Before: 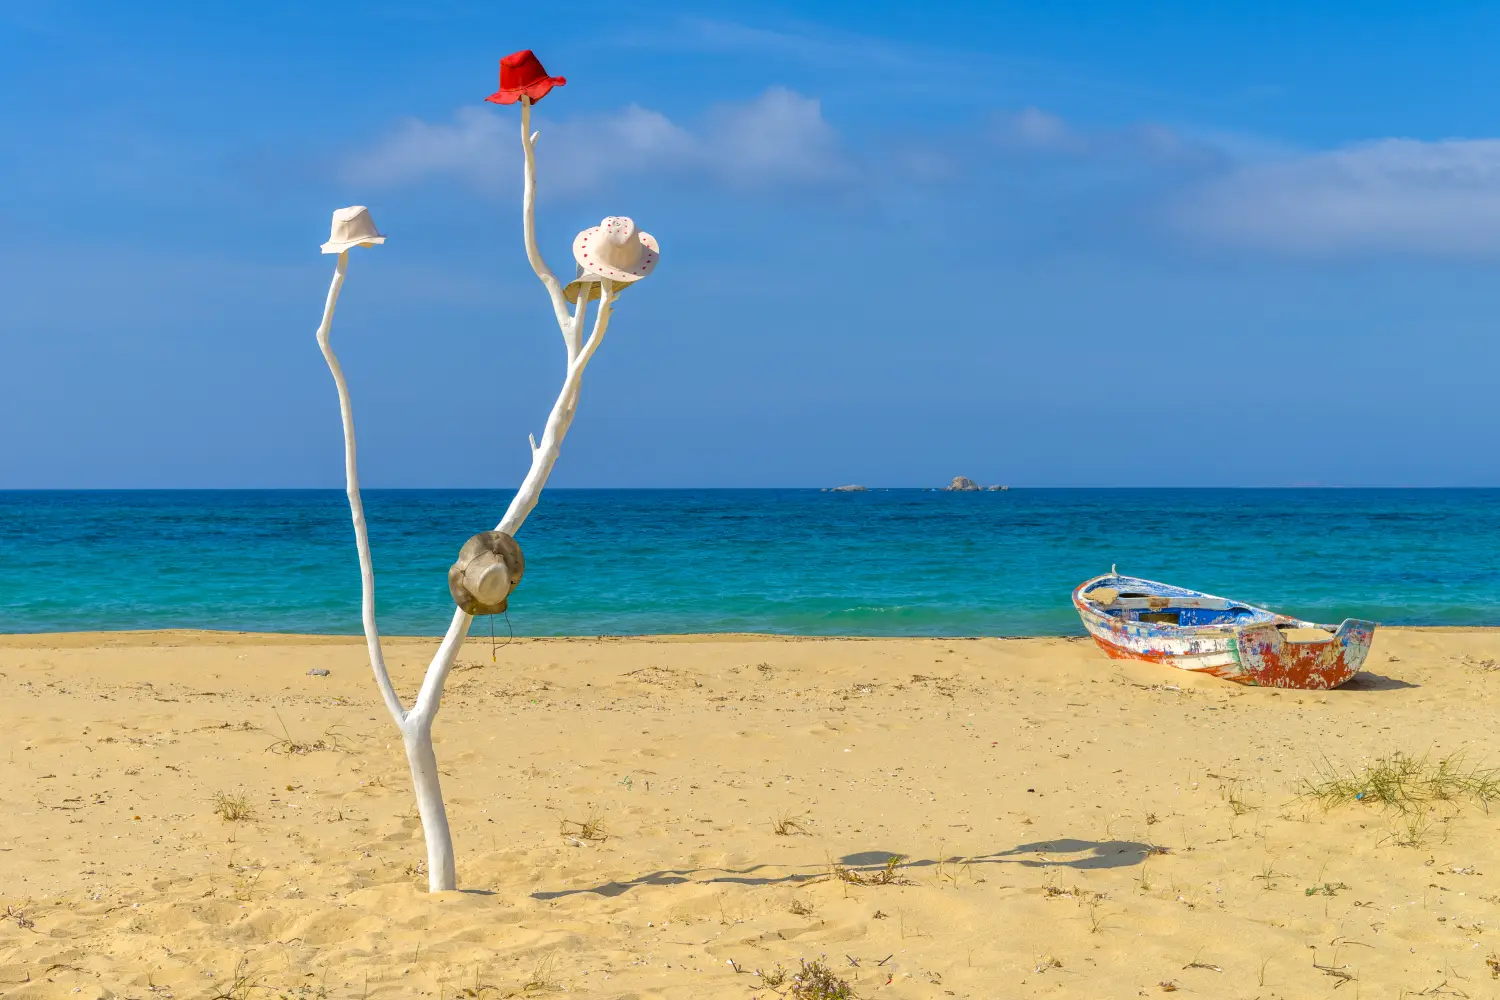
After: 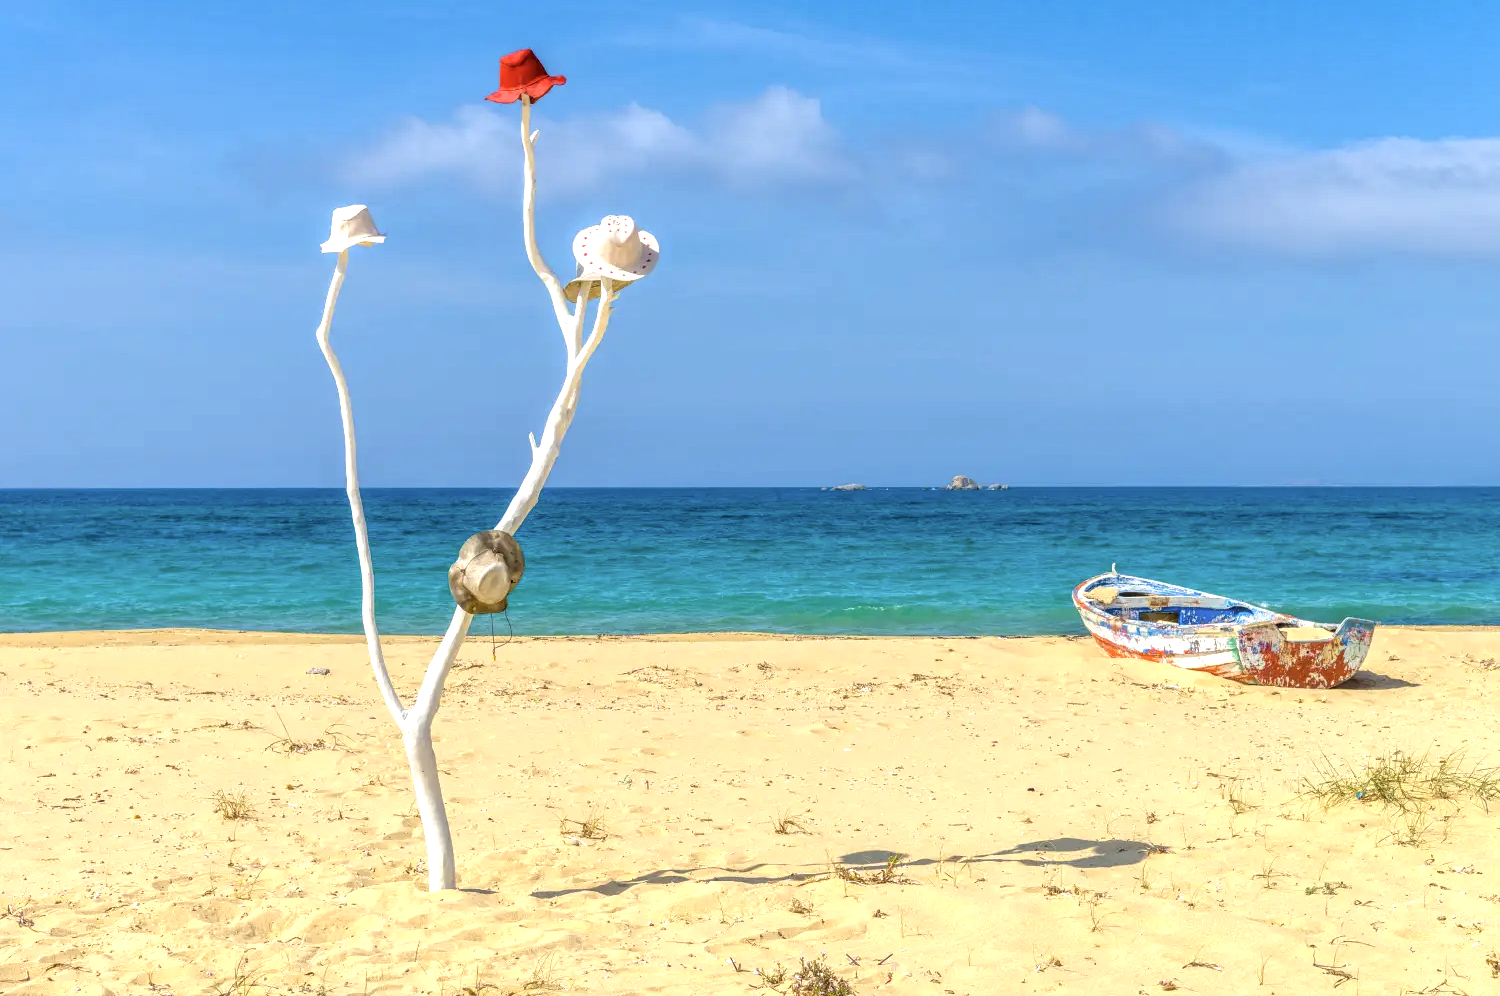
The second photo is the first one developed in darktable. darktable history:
crop: top 0.165%, bottom 0.148%
color correction: highlights b* -0.012, saturation 0.824
local contrast: on, module defaults
exposure: exposure 0.652 EV, compensate highlight preservation false
